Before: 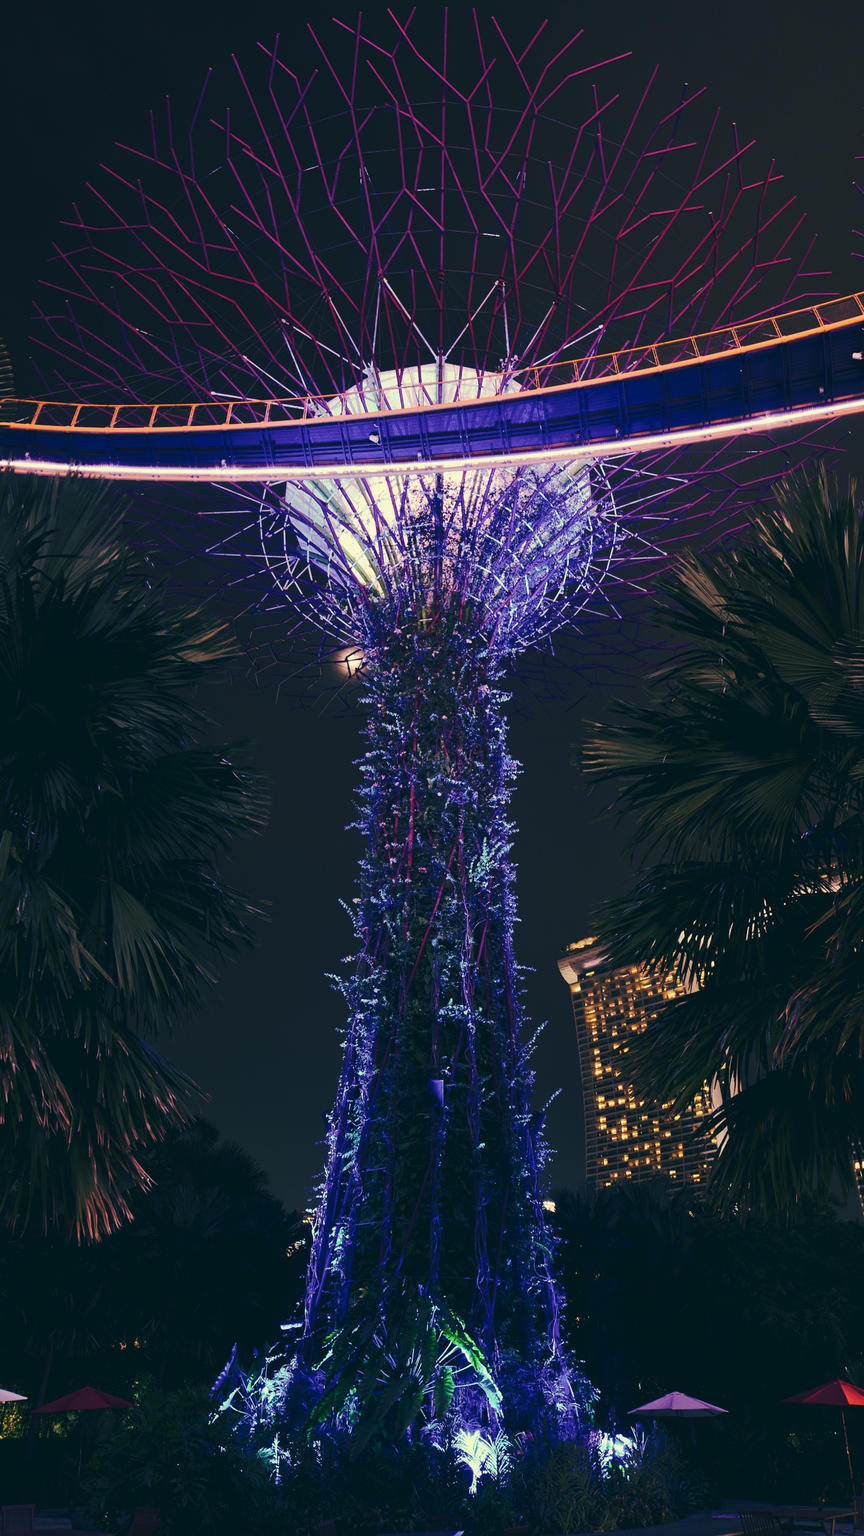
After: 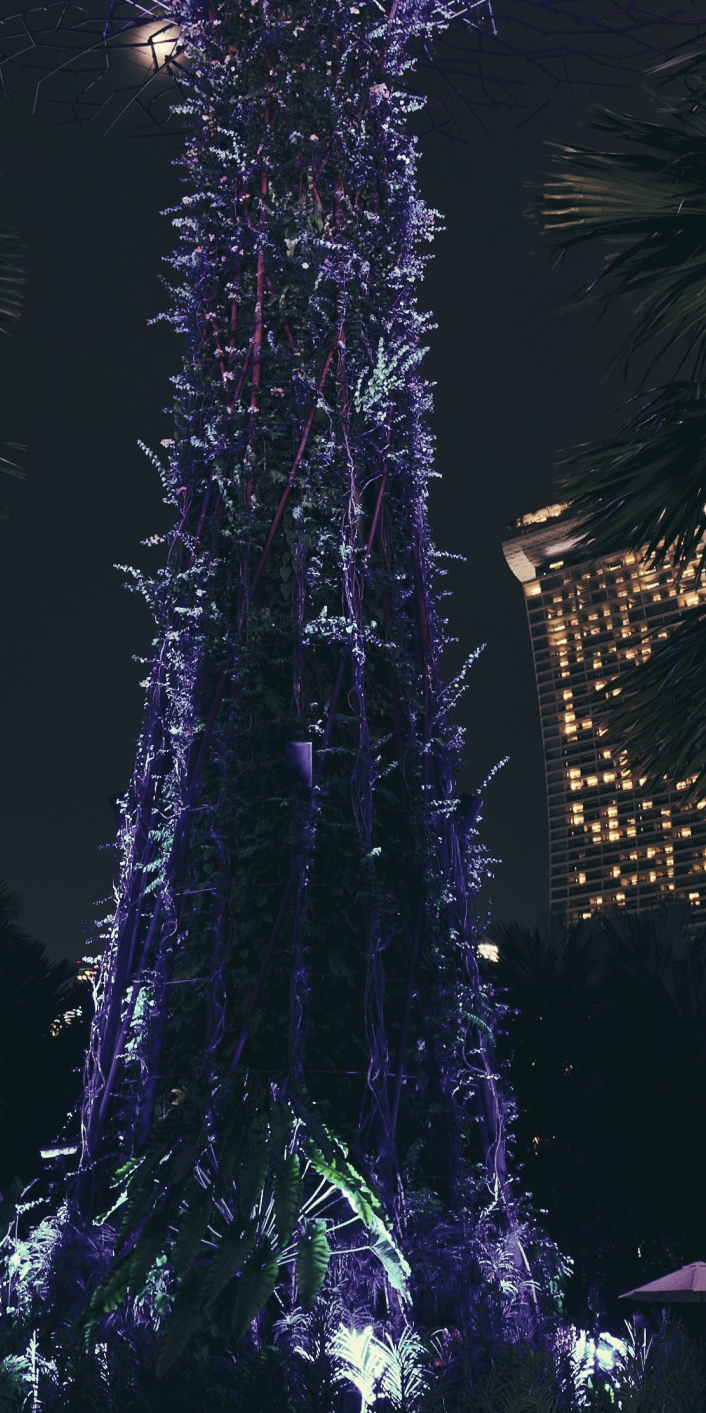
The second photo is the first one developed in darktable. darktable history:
crop: left 29.657%, top 41.338%, right 21.251%, bottom 3.467%
color correction: highlights b* -0.004, saturation 0.607
